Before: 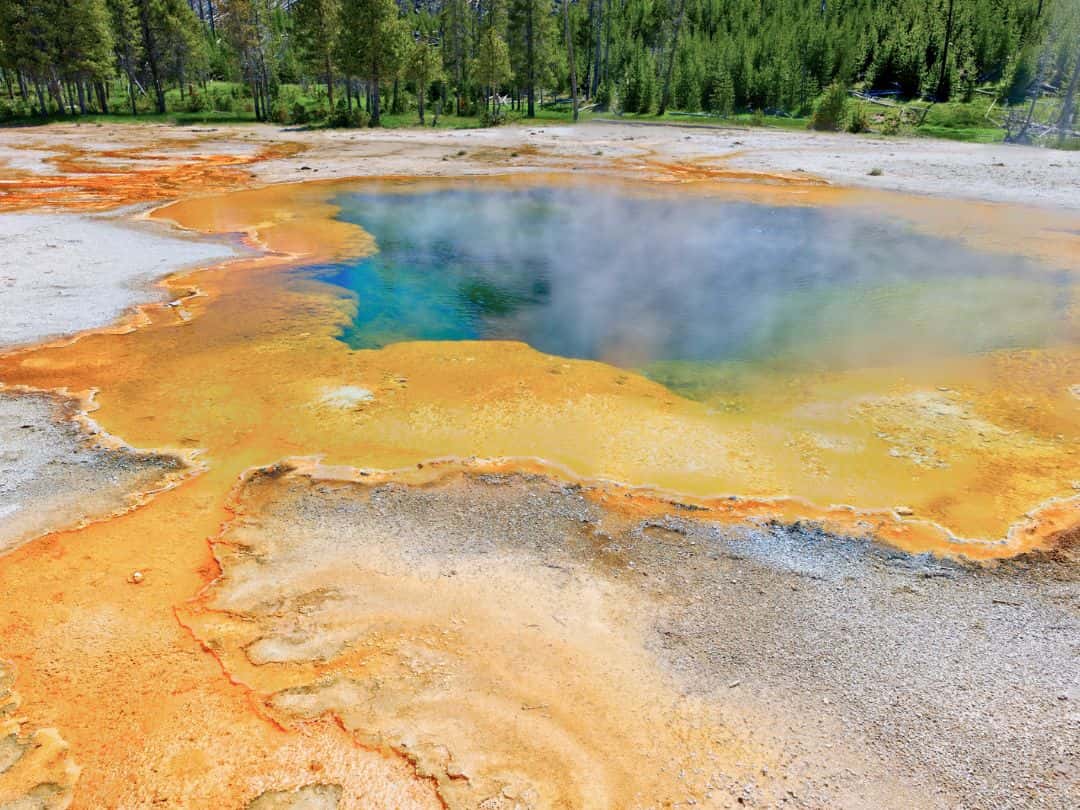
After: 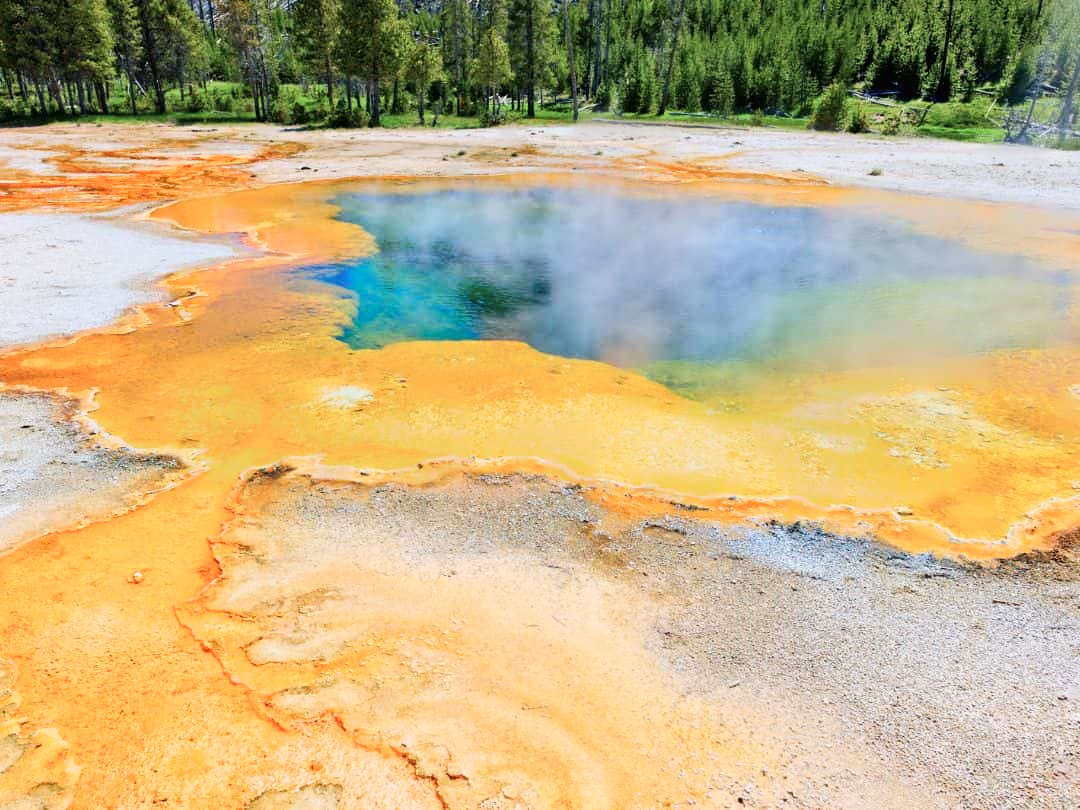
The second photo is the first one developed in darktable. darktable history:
tone curve: curves: ch0 [(0, 0.012) (0.031, 0.02) (0.12, 0.083) (0.193, 0.171) (0.277, 0.279) (0.45, 0.52) (0.568, 0.676) (0.678, 0.777) (0.875, 0.92) (1, 0.965)]; ch1 [(0, 0) (0.243, 0.245) (0.402, 0.41) (0.493, 0.486) (0.508, 0.507) (0.531, 0.53) (0.551, 0.564) (0.646, 0.672) (0.694, 0.732) (1, 1)]; ch2 [(0, 0) (0.249, 0.216) (0.356, 0.343) (0.424, 0.442) (0.476, 0.482) (0.498, 0.502) (0.517, 0.517) (0.532, 0.545) (0.562, 0.575) (0.614, 0.644) (0.706, 0.748) (0.808, 0.809) (0.991, 0.968)], color space Lab, linked channels, preserve colors none
